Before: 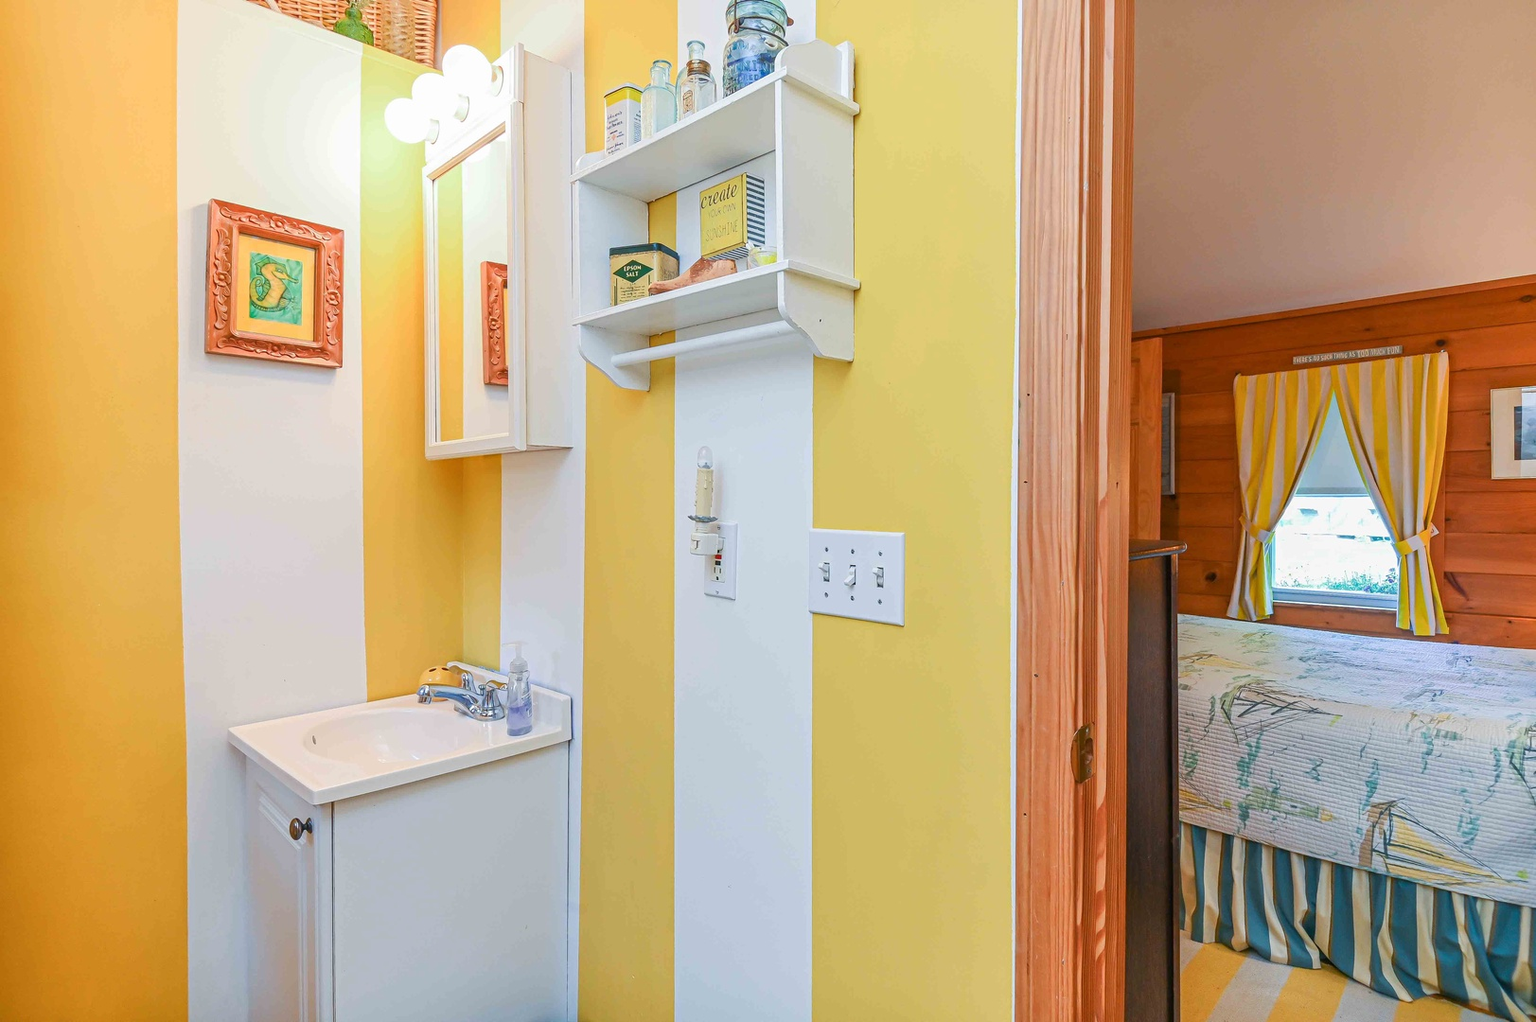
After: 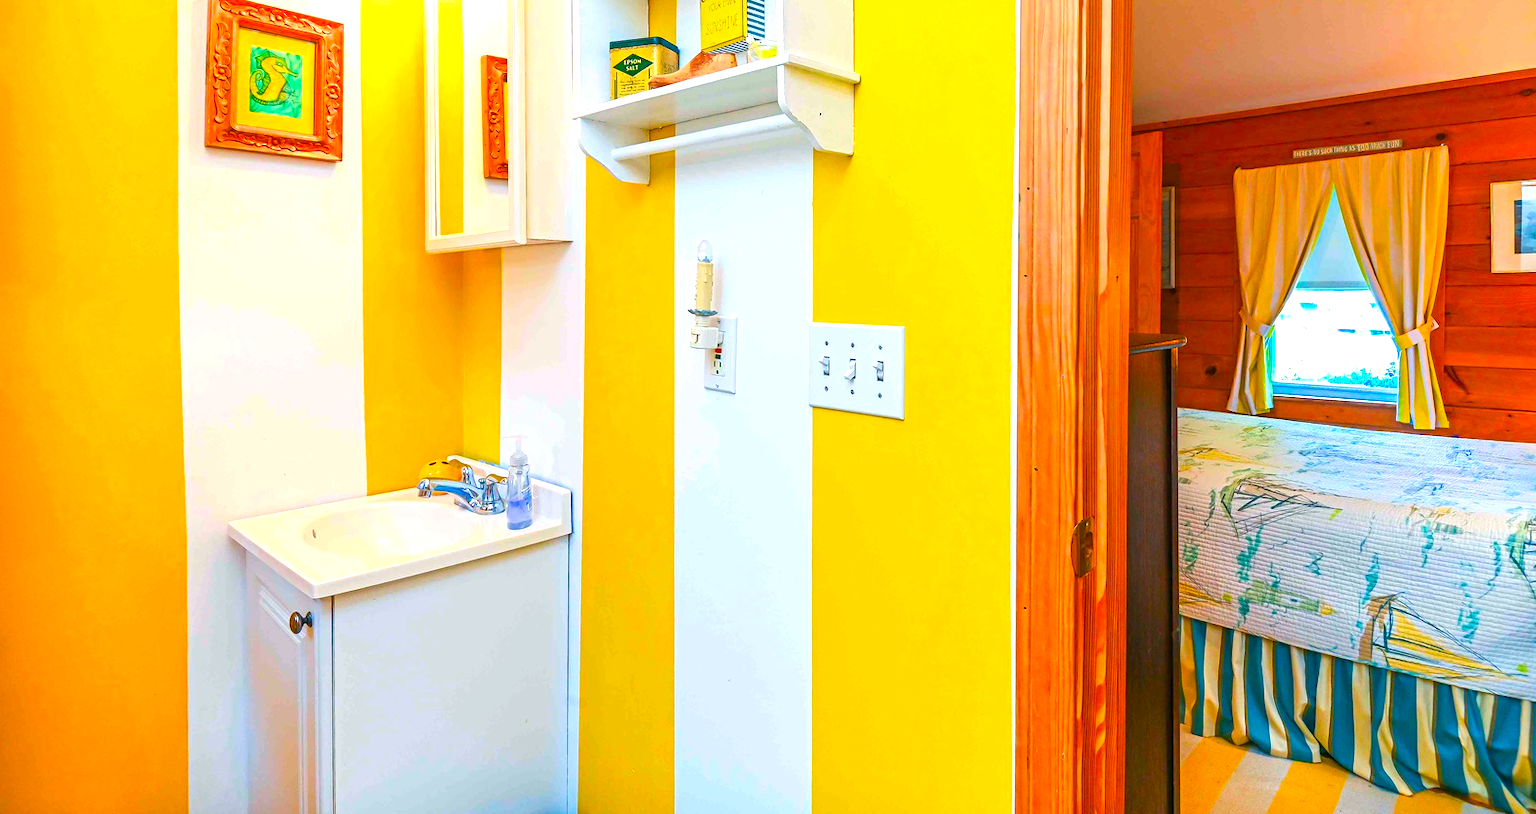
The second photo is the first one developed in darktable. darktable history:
color balance rgb: shadows lift › luminance -8.115%, shadows lift › chroma 2.159%, shadows lift › hue 165.93°, highlights gain › chroma 2.007%, highlights gain › hue 72.29°, perceptual saturation grading › global saturation 0.361%, perceptual brilliance grading › global brilliance 18.096%, global vibrance 59.754%
contrast brightness saturation: brightness -0.028, saturation 0.341
crop and rotate: top 20.267%
